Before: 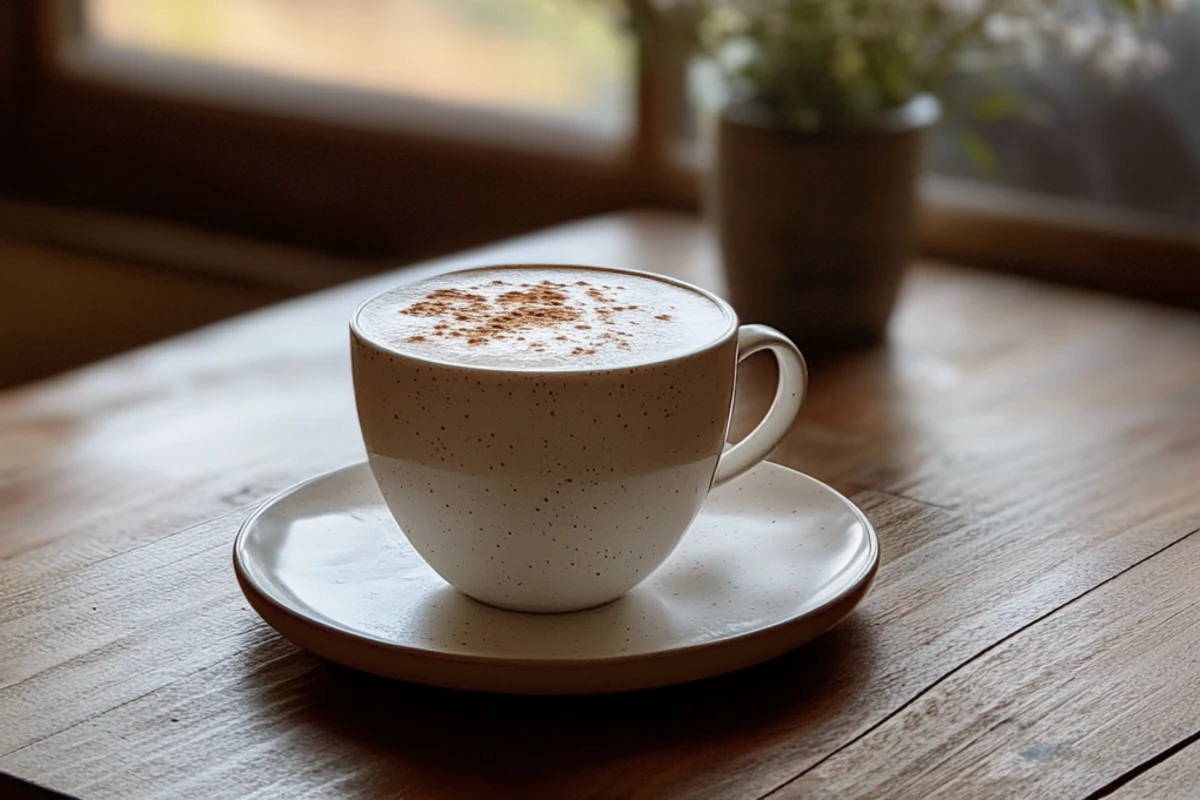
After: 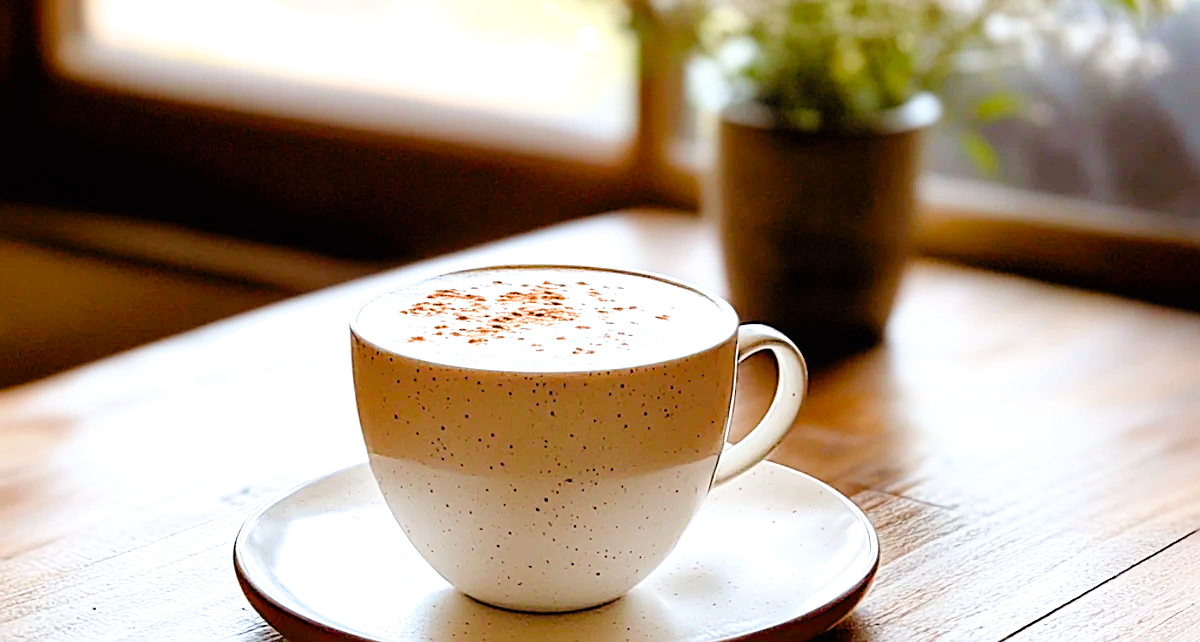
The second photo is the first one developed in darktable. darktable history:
exposure: black level correction 0, exposure 0.9 EV, compensate highlight preservation false
white balance: red 0.98, blue 1.034
levels: levels [0, 0.43, 0.984]
filmic rgb: black relative exposure -3.92 EV, white relative exposure 3.14 EV, hardness 2.87
color balance rgb: perceptual saturation grading › global saturation 25%, perceptual saturation grading › highlights -50%, perceptual saturation grading › shadows 30%, perceptual brilliance grading › global brilliance 12%, global vibrance 20%
sharpen: on, module defaults
crop: bottom 19.644%
